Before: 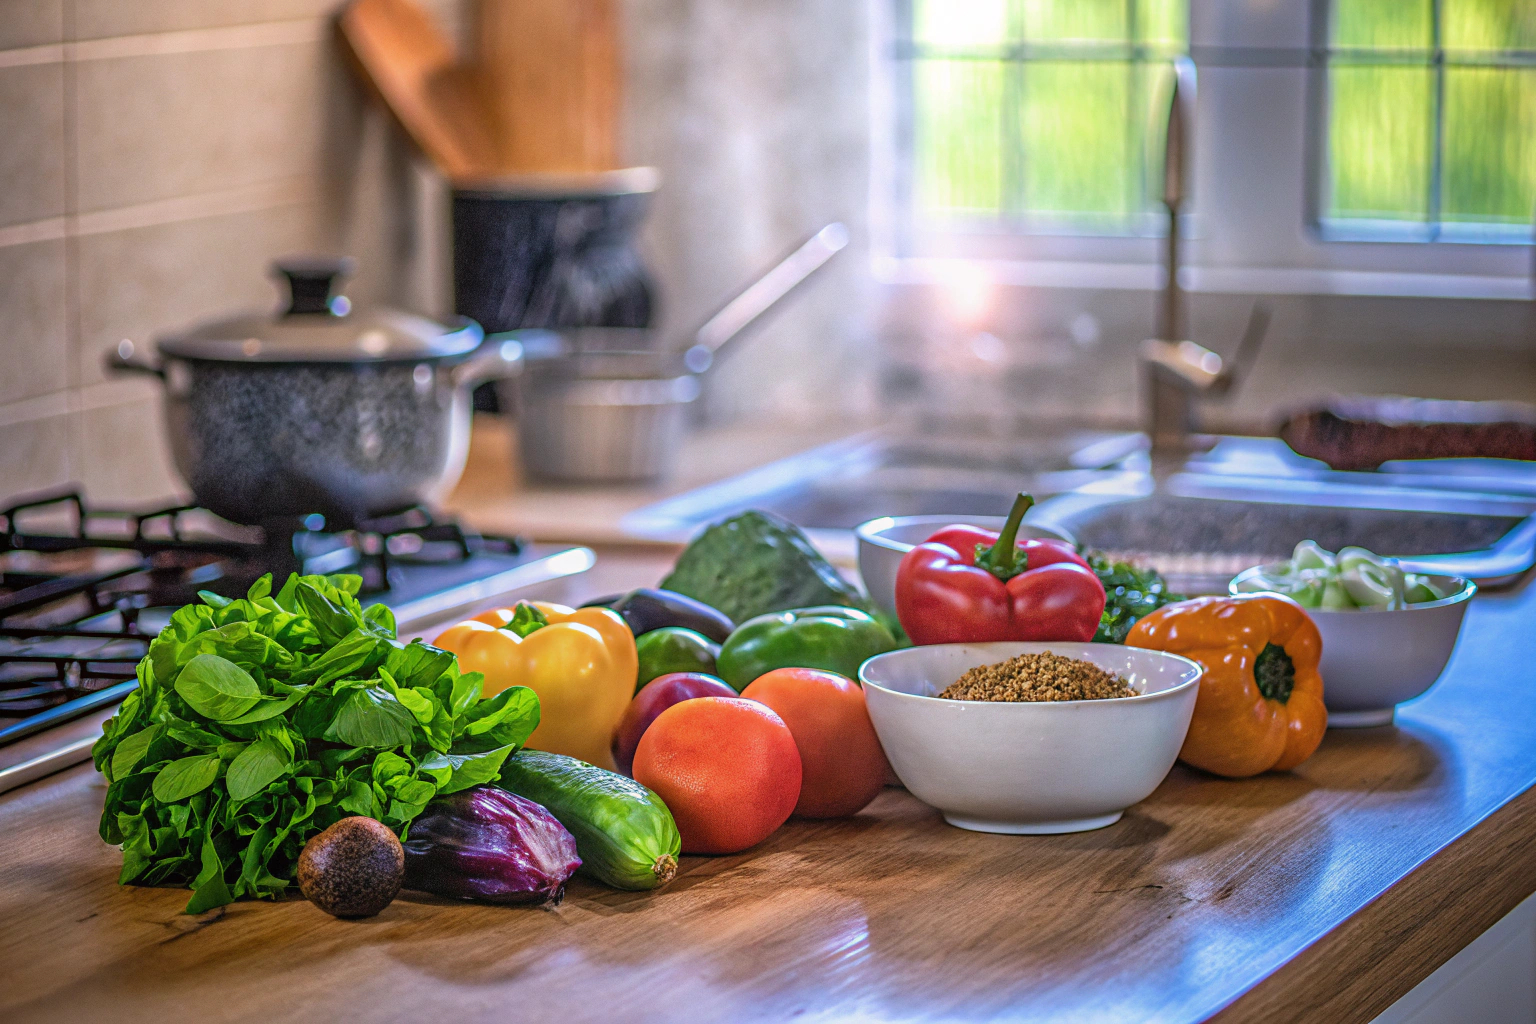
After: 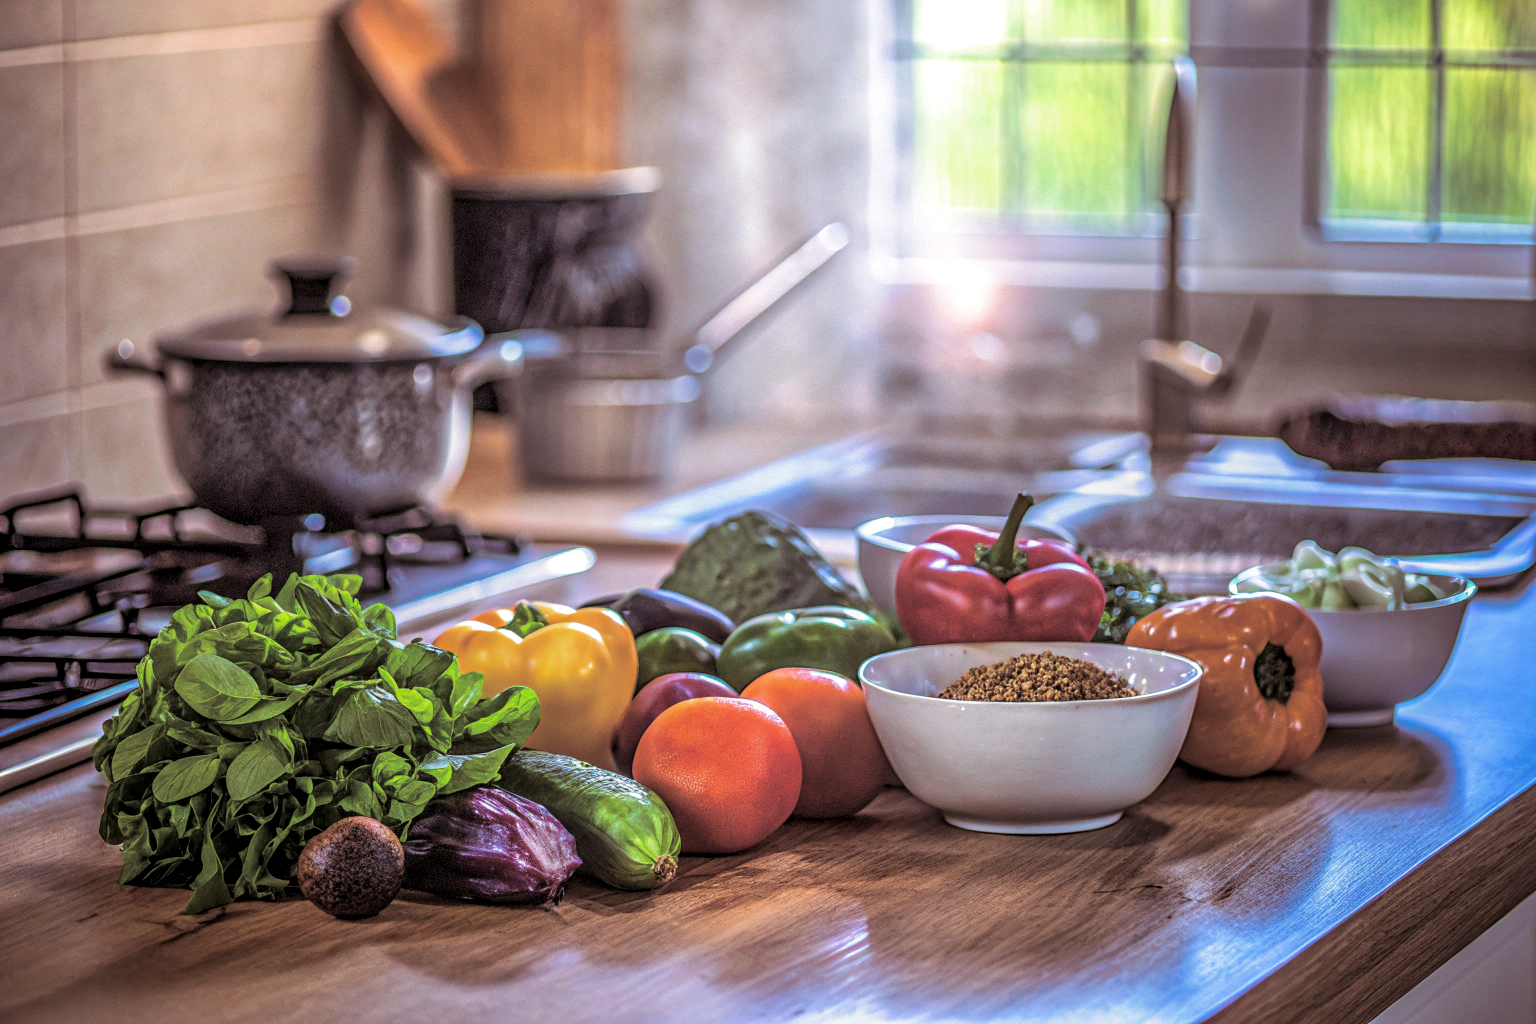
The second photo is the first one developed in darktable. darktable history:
local contrast: on, module defaults
split-toning: shadows › saturation 0.24, highlights › hue 54°, highlights › saturation 0.24
